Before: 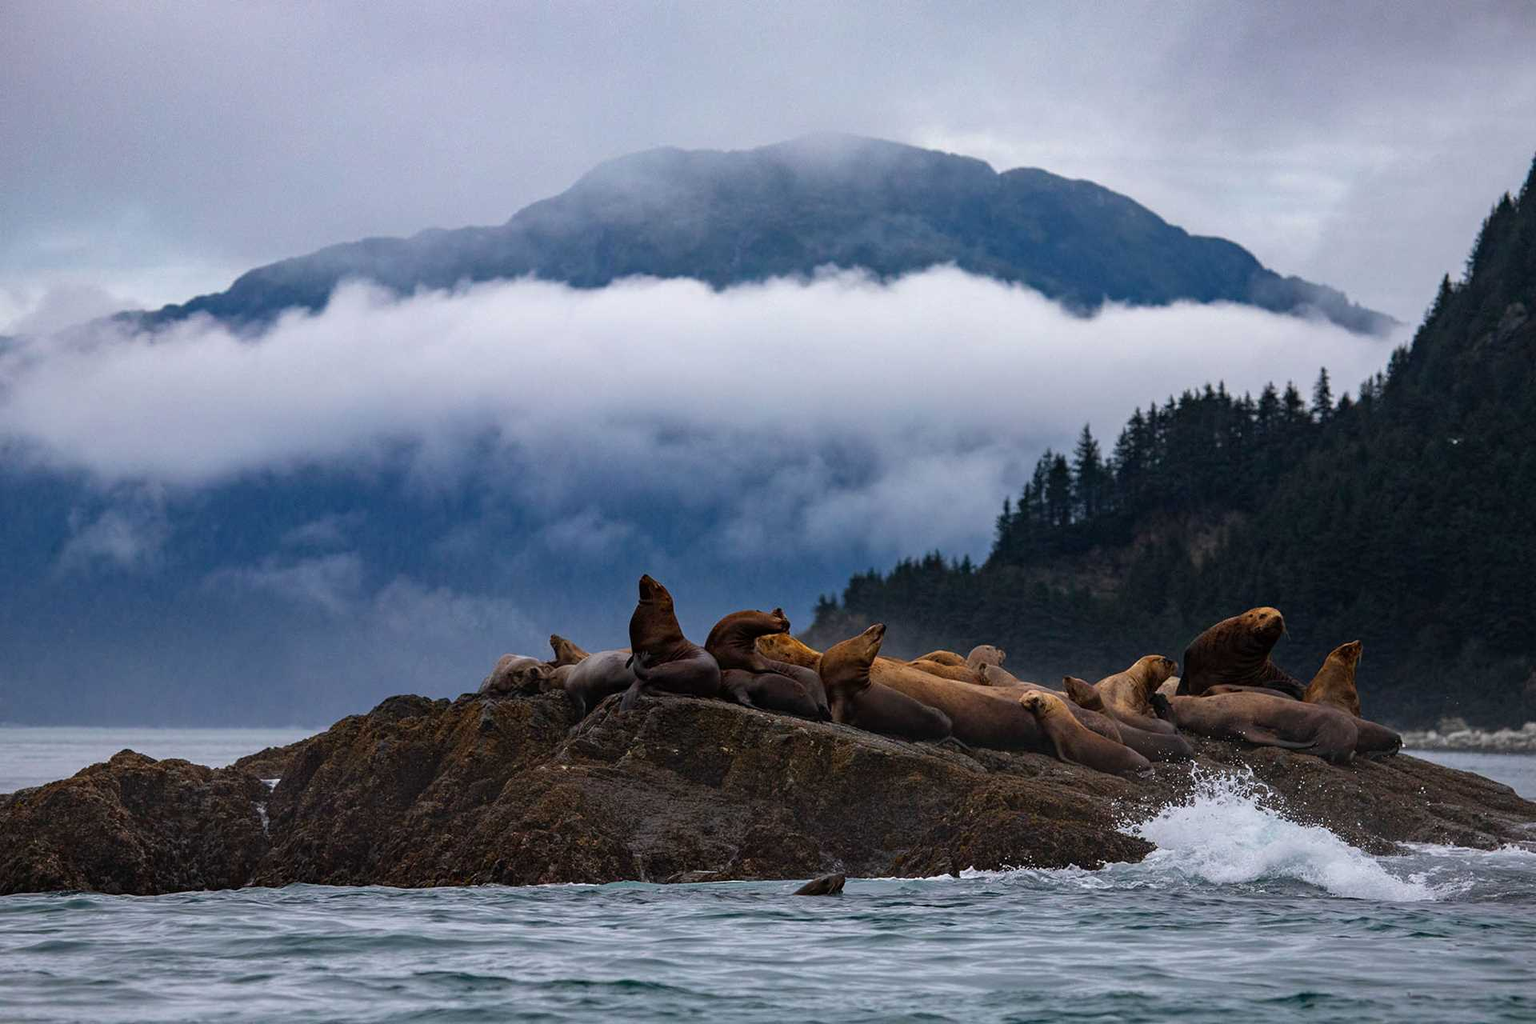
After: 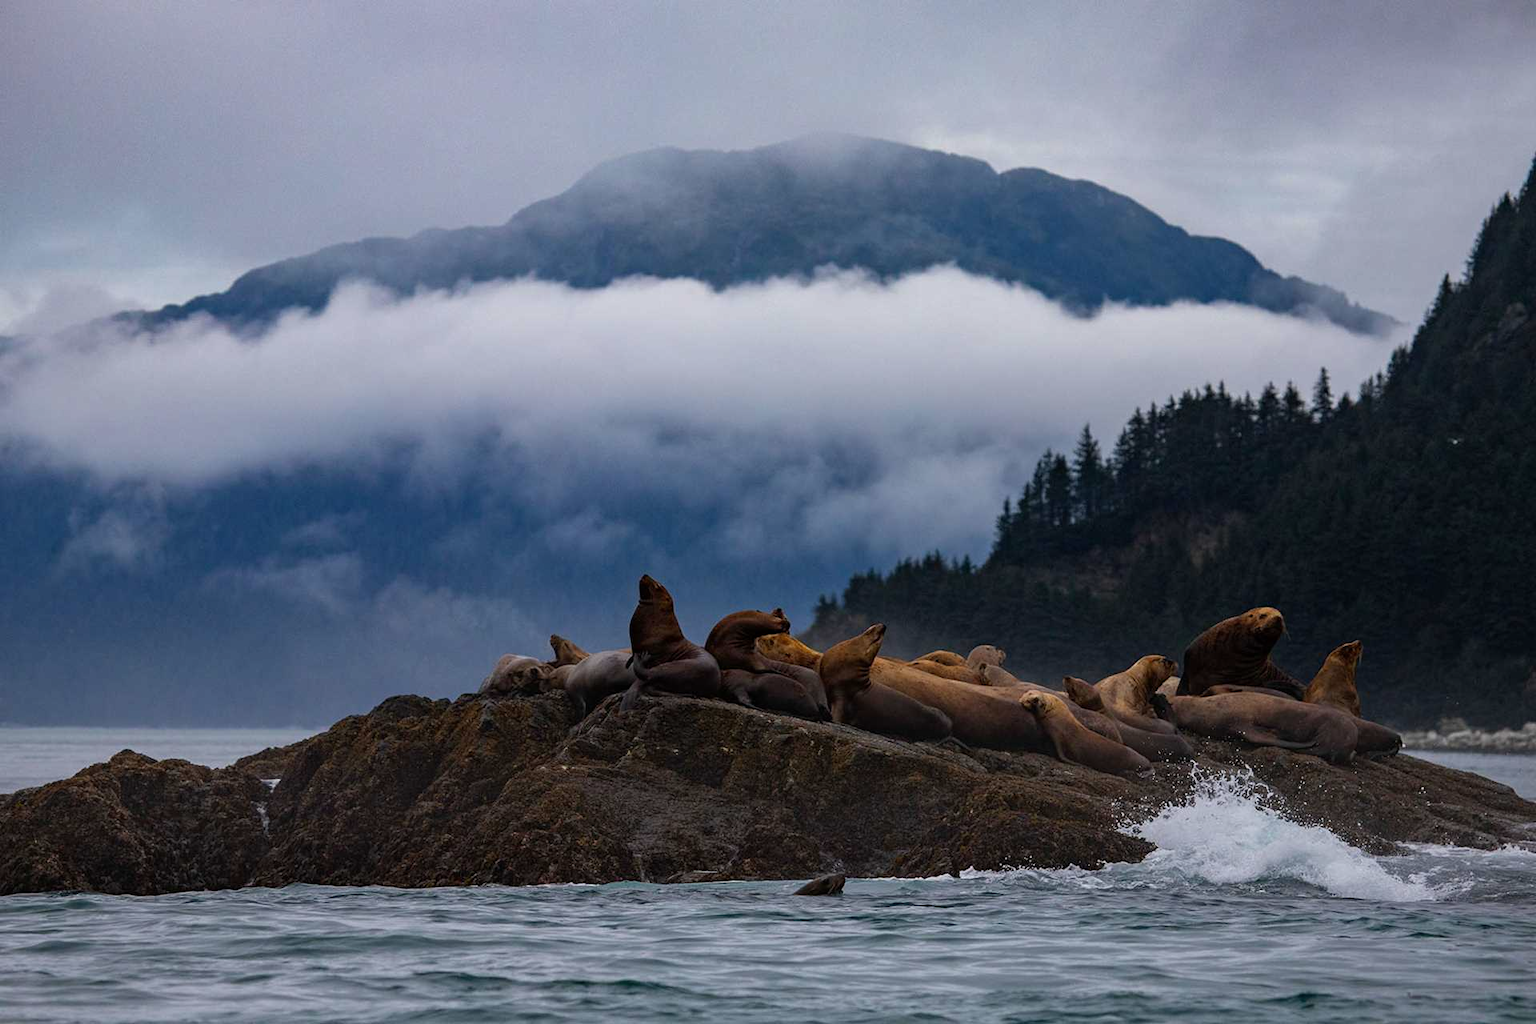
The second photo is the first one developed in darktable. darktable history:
exposure: exposure -0.318 EV, compensate highlight preservation false
